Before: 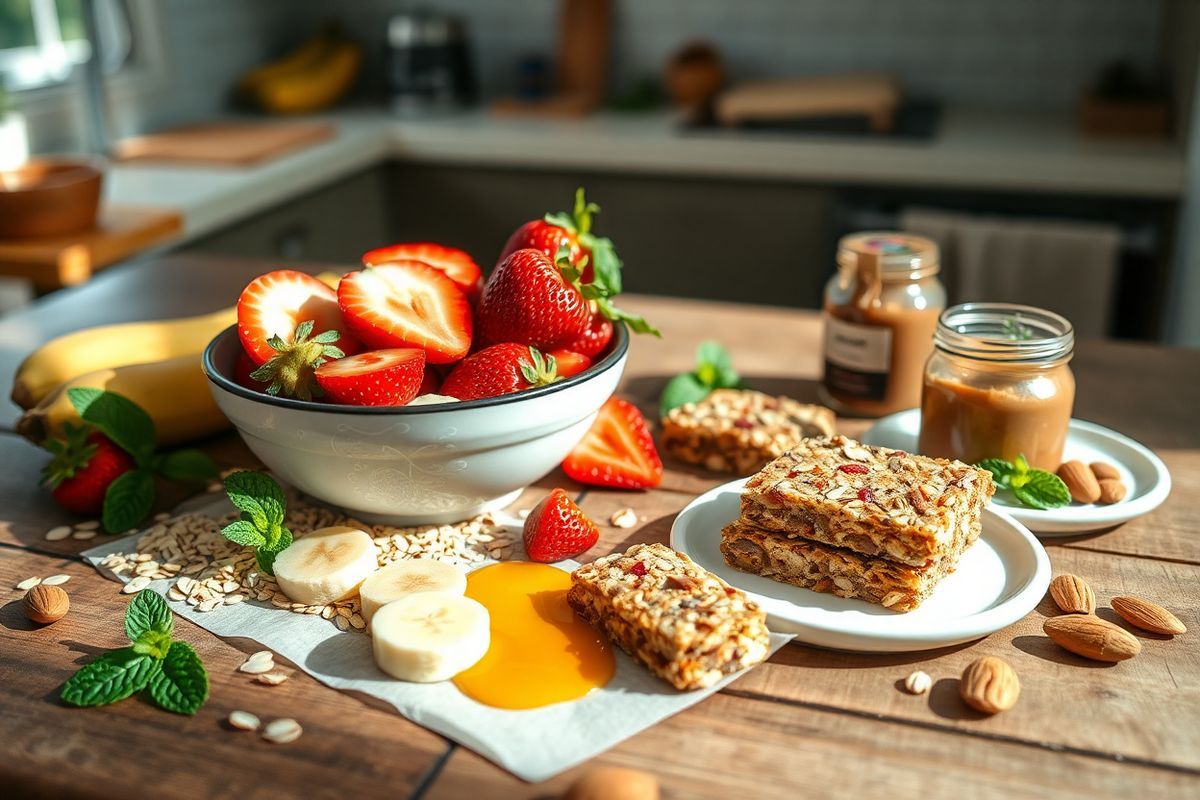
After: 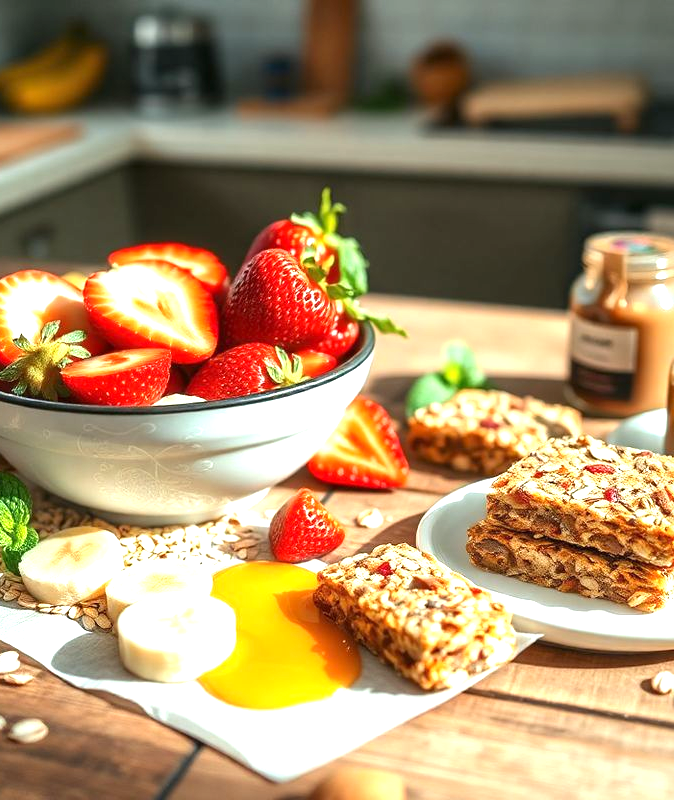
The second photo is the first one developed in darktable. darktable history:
crop: left 21.232%, right 22.6%
exposure: black level correction 0, exposure 0.939 EV, compensate highlight preservation false
